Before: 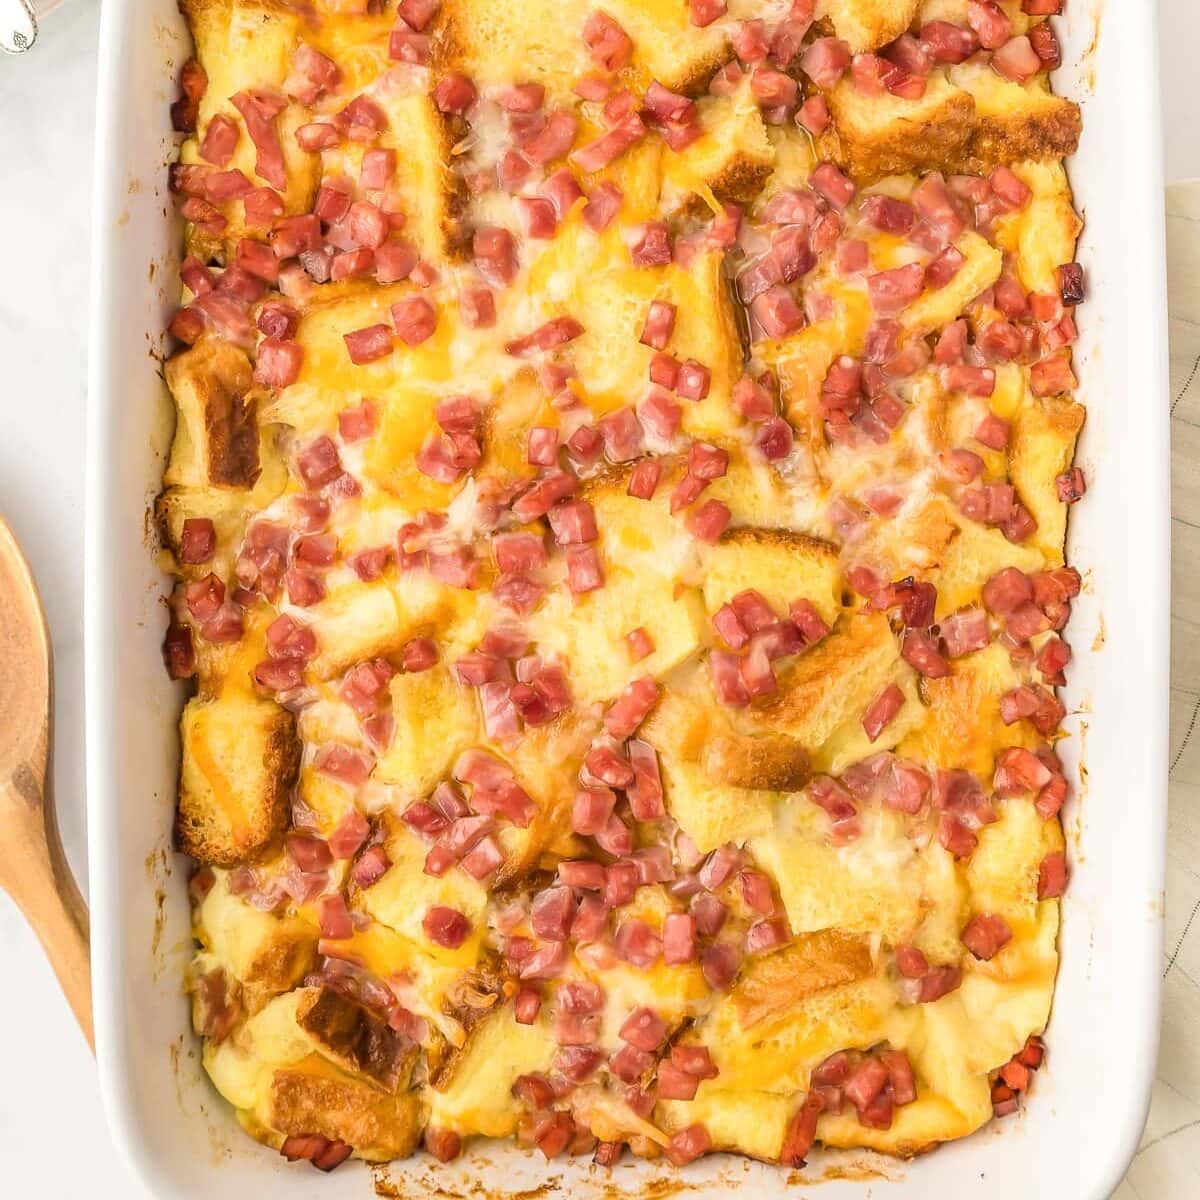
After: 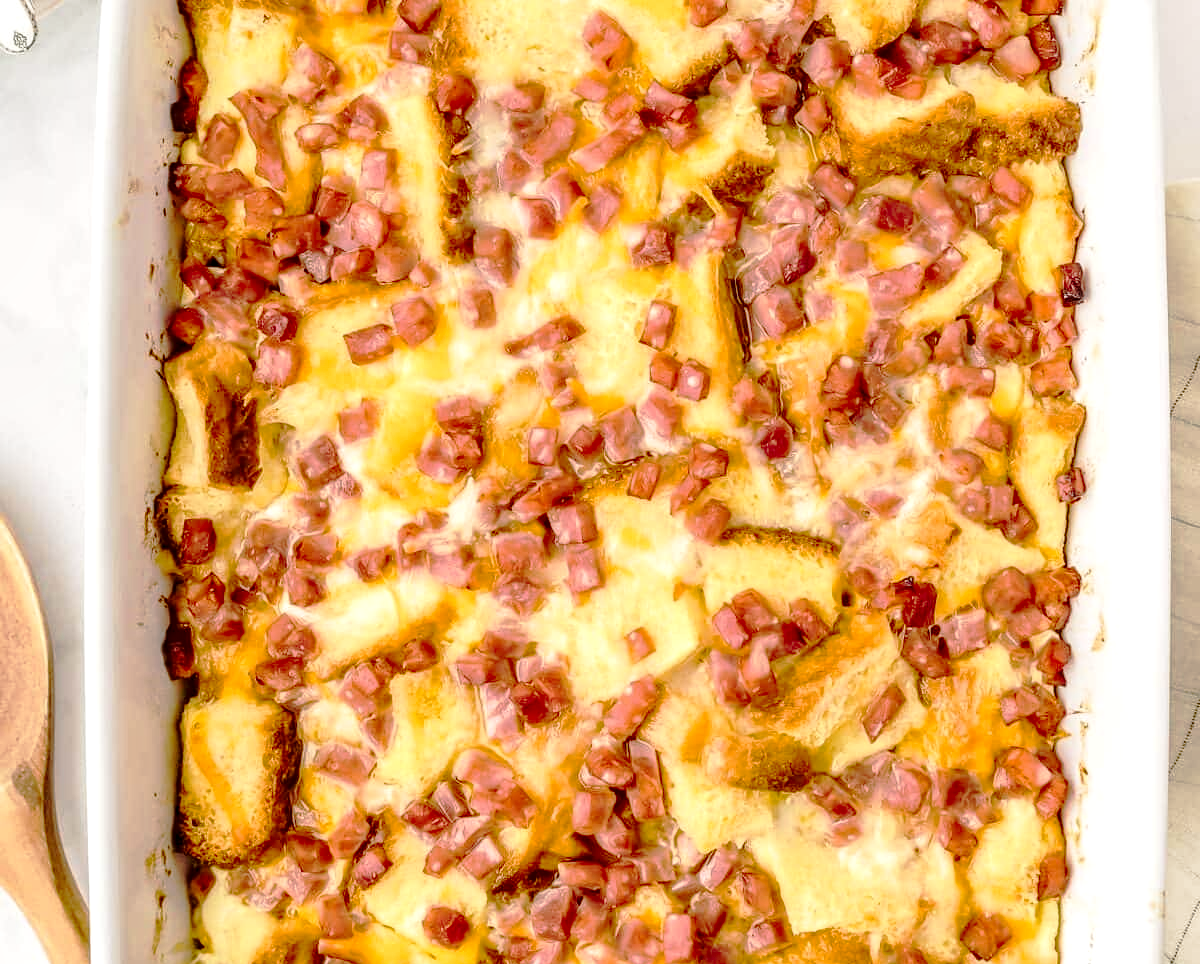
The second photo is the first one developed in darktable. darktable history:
crop: bottom 19.636%
tone curve: curves: ch0 [(0, 0) (0.104, 0.061) (0.239, 0.201) (0.327, 0.317) (0.401, 0.443) (0.489, 0.566) (0.65, 0.68) (0.832, 0.858) (1, 0.977)]; ch1 [(0, 0) (0.161, 0.092) (0.35, 0.33) (0.379, 0.401) (0.447, 0.476) (0.495, 0.499) (0.515, 0.518) (0.534, 0.557) (0.602, 0.625) (0.712, 0.706) (1, 1)]; ch2 [(0, 0) (0.359, 0.372) (0.437, 0.437) (0.502, 0.501) (0.55, 0.534) (0.592, 0.601) (0.647, 0.64) (1, 1)], preserve colors none
local contrast: detail 150%
